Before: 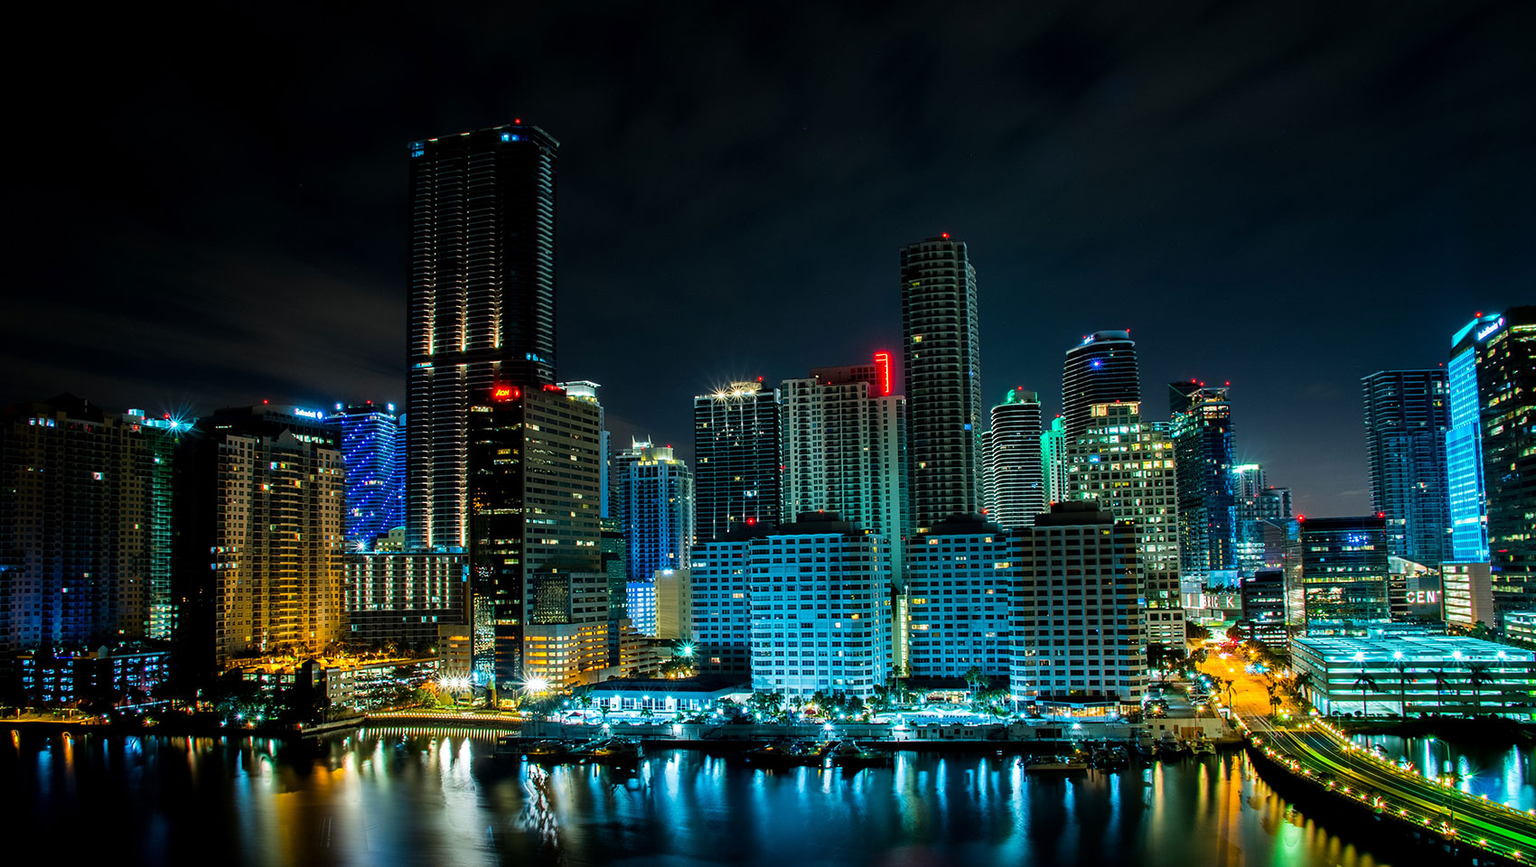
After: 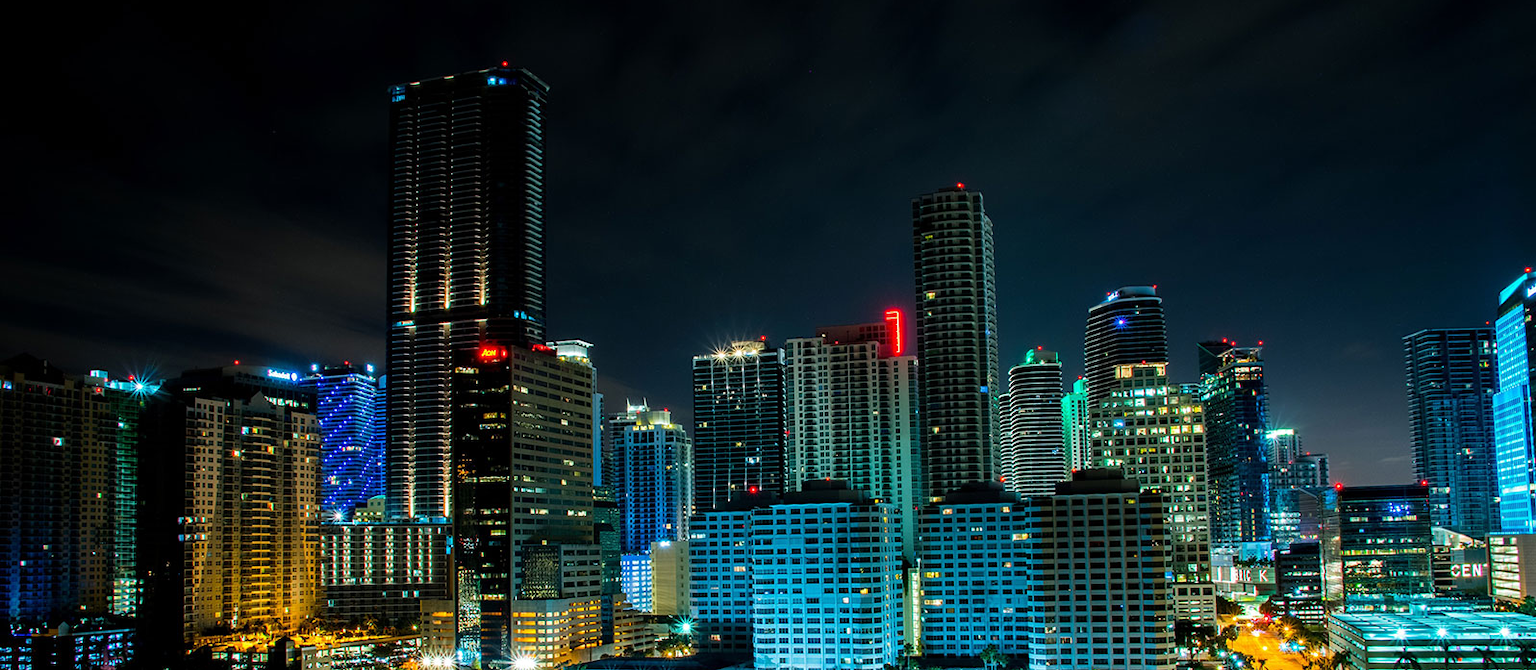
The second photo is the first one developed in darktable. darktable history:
crop: left 2.853%, top 7.187%, right 3.175%, bottom 20.154%
tone equalizer: edges refinement/feathering 500, mask exposure compensation -1.57 EV, preserve details no
